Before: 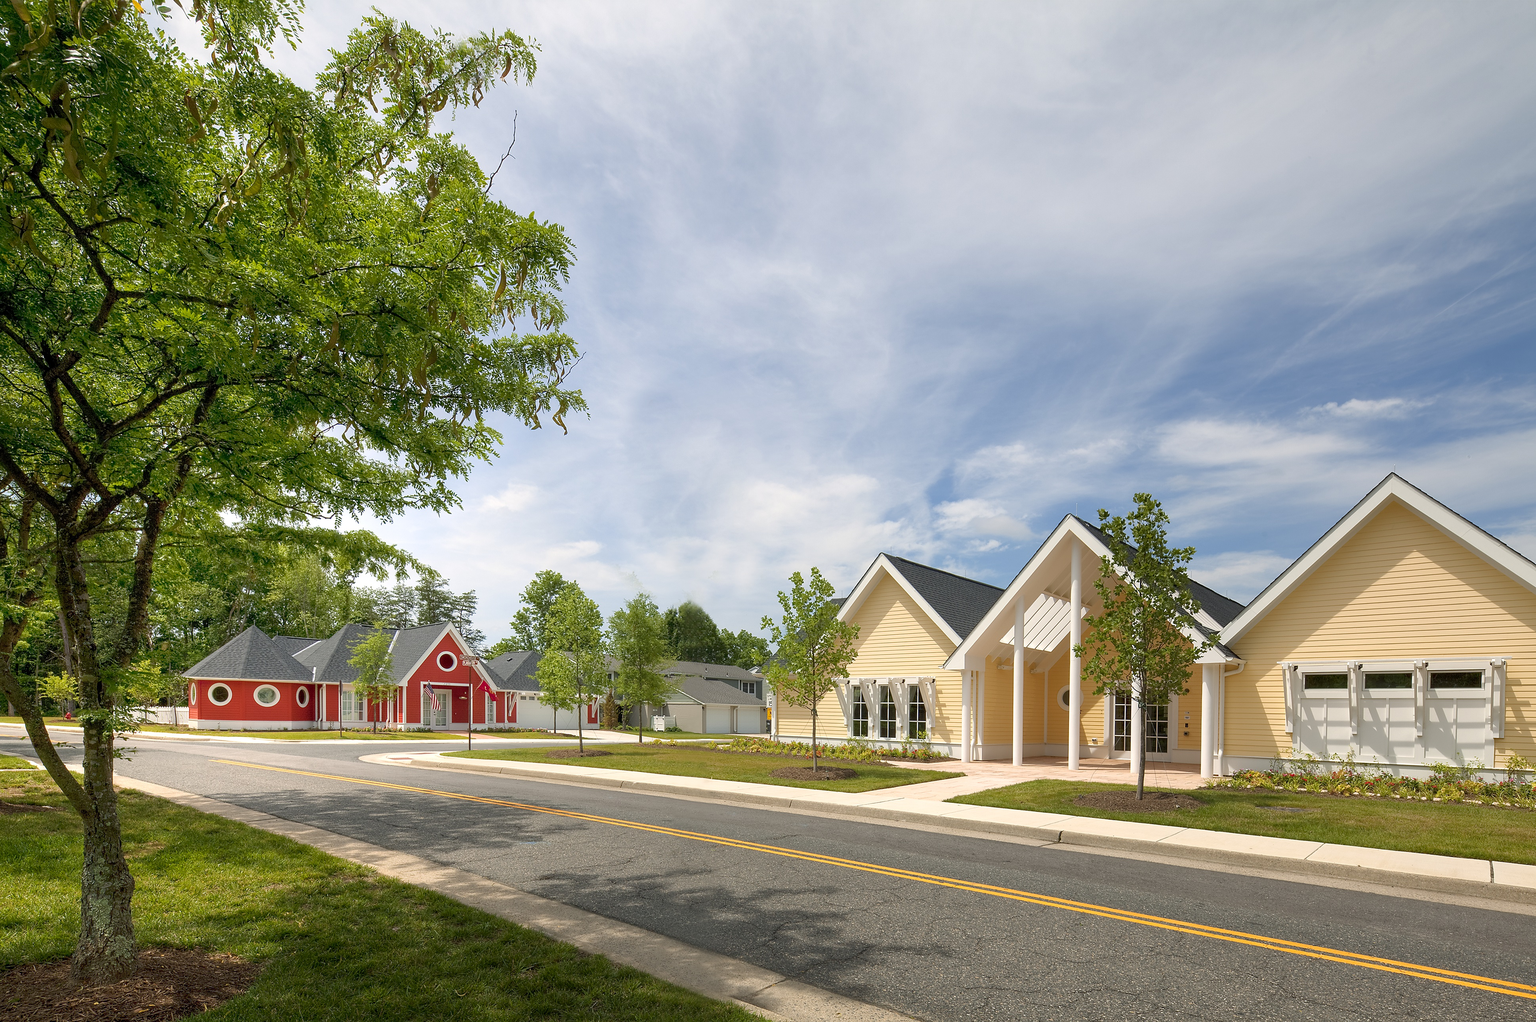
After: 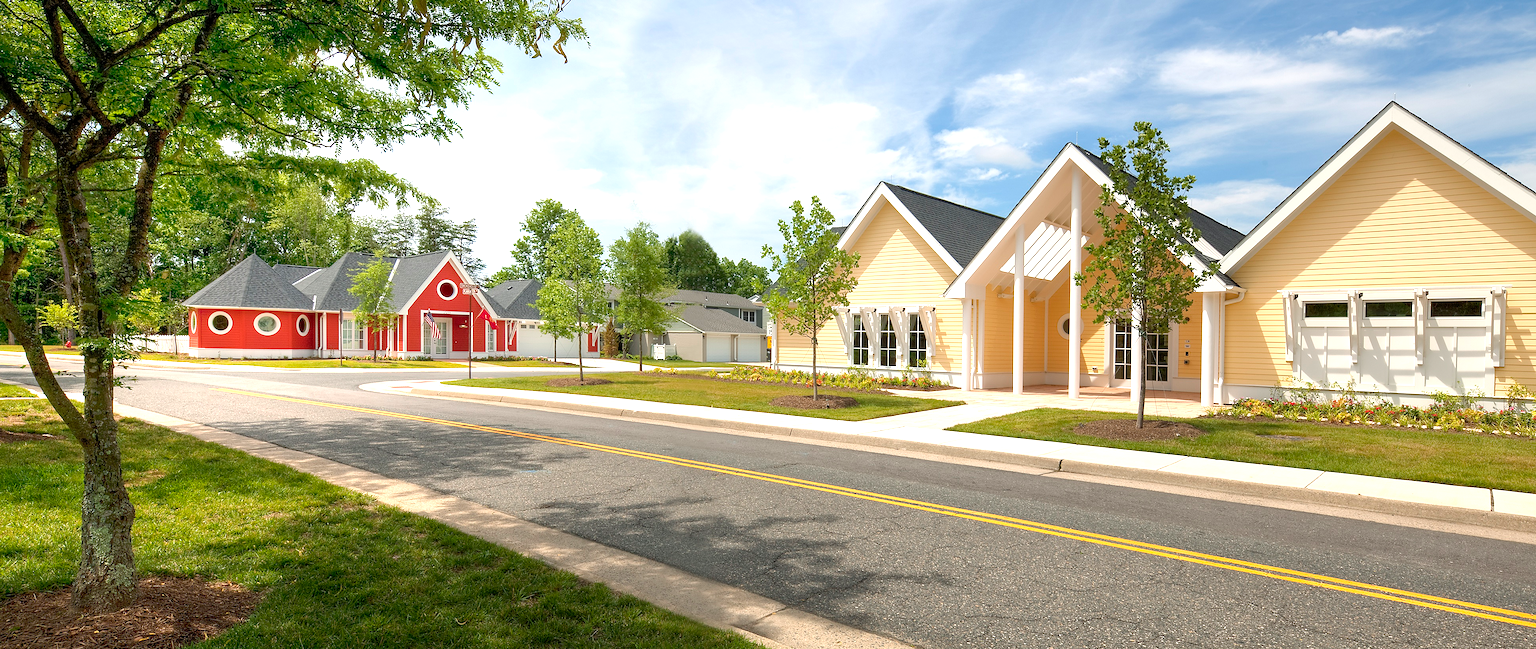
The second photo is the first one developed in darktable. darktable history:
crop and rotate: top 36.388%
exposure: exposure 0.602 EV, compensate exposure bias true, compensate highlight preservation false
